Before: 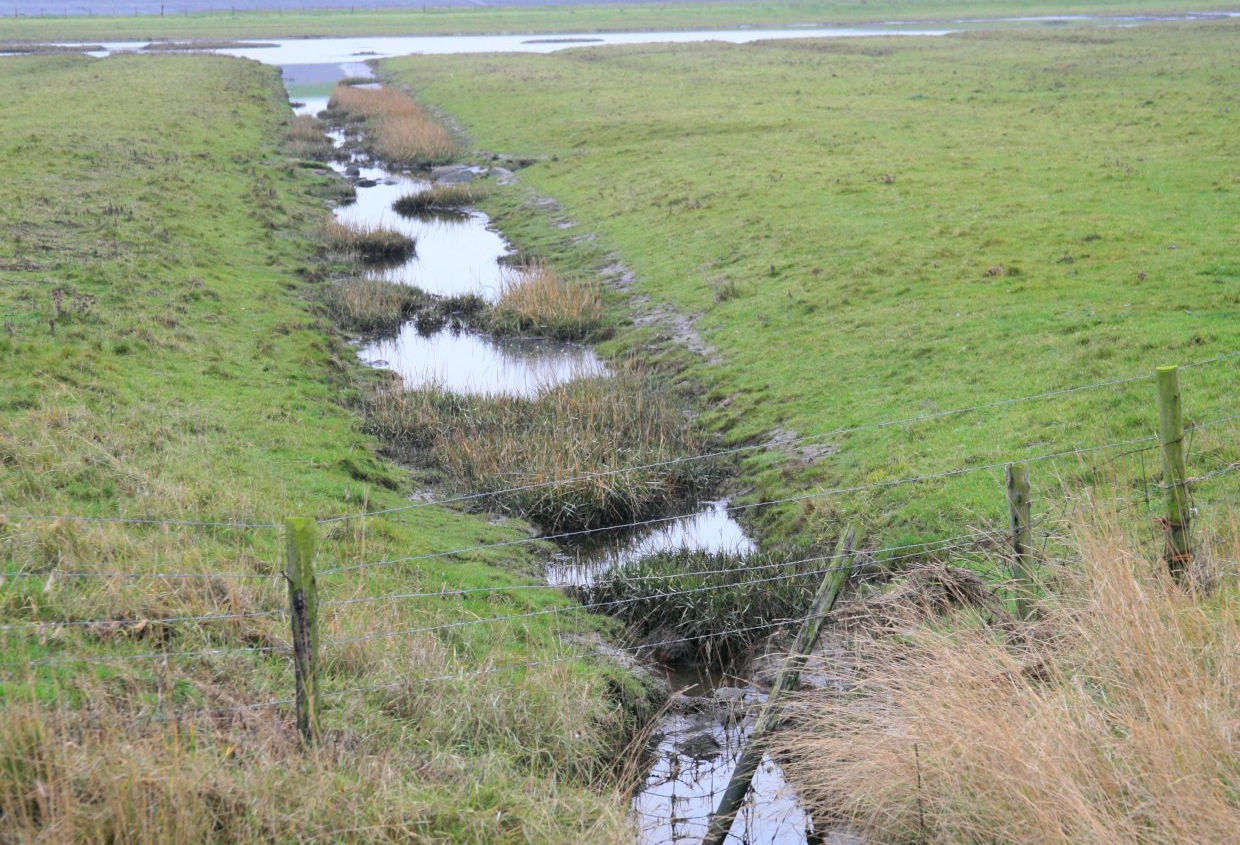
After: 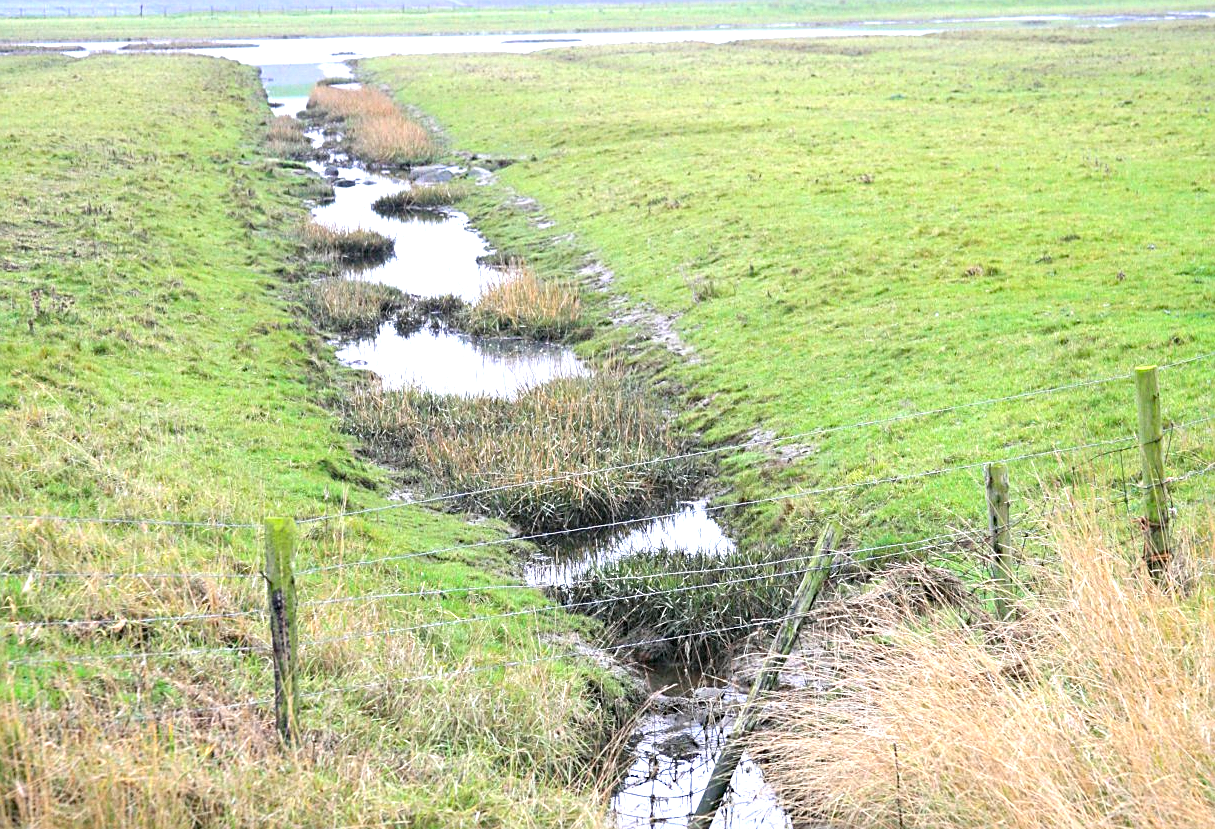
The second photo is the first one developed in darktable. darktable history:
sharpen: on, module defaults
crop: left 1.735%, right 0.274%, bottom 1.813%
haze removal: compatibility mode true, adaptive false
exposure: black level correction 0, exposure 1.001 EV, compensate highlight preservation false
